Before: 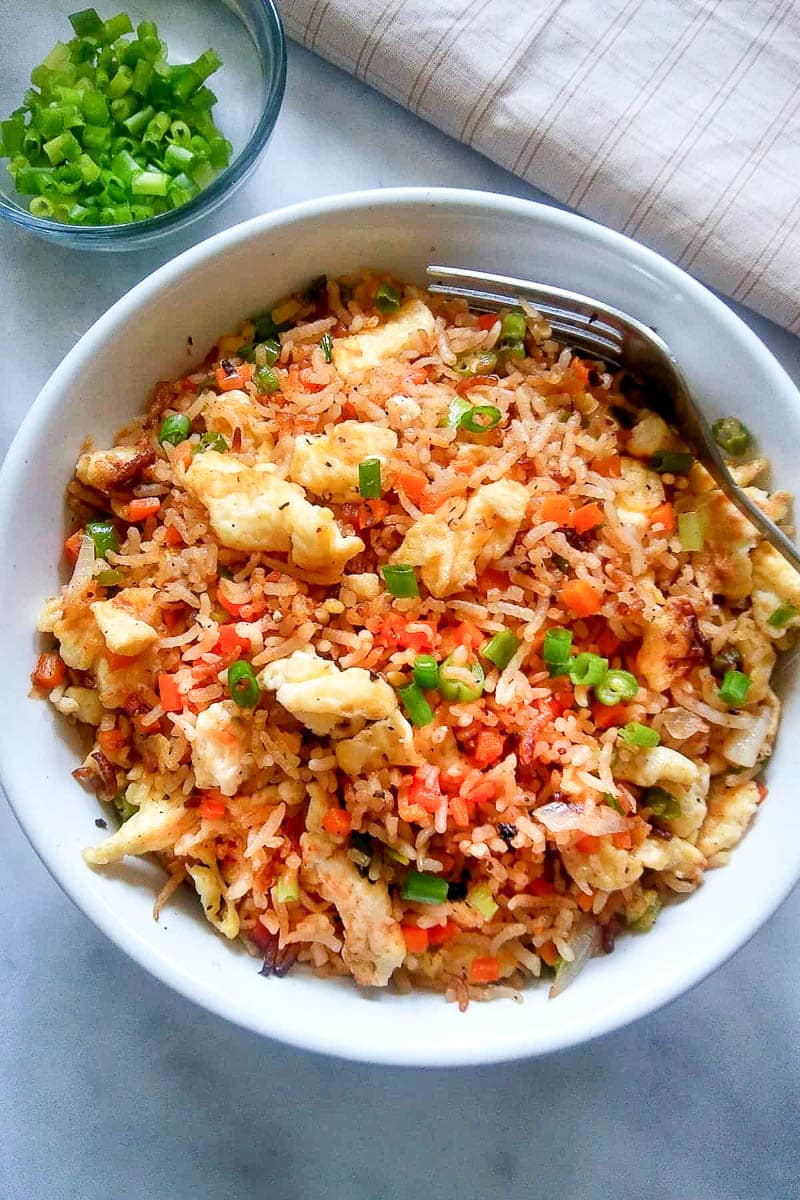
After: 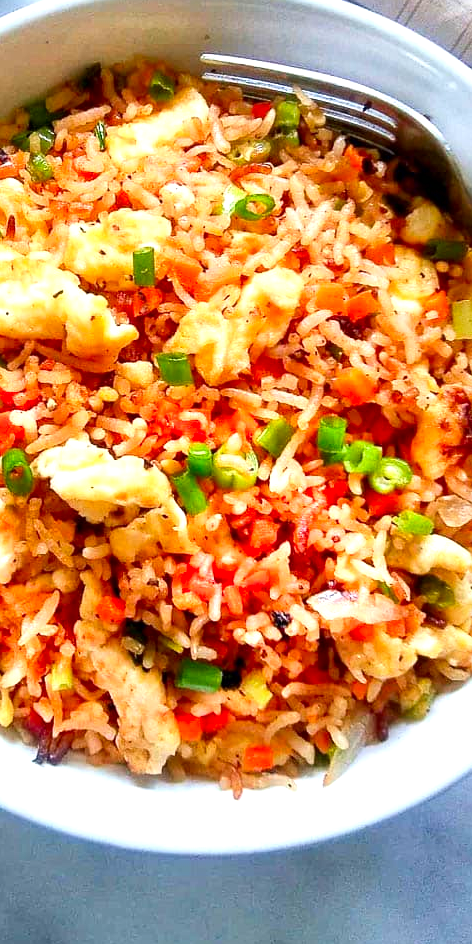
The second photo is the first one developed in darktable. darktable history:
contrast brightness saturation: contrast 0.08, saturation 0.2
exposure: exposure 0.493 EV, compensate highlight preservation false
crop and rotate: left 28.256%, top 17.734%, right 12.656%, bottom 3.573%
white balance: emerald 1
local contrast: mode bilateral grid, contrast 20, coarseness 50, detail 120%, midtone range 0.2
